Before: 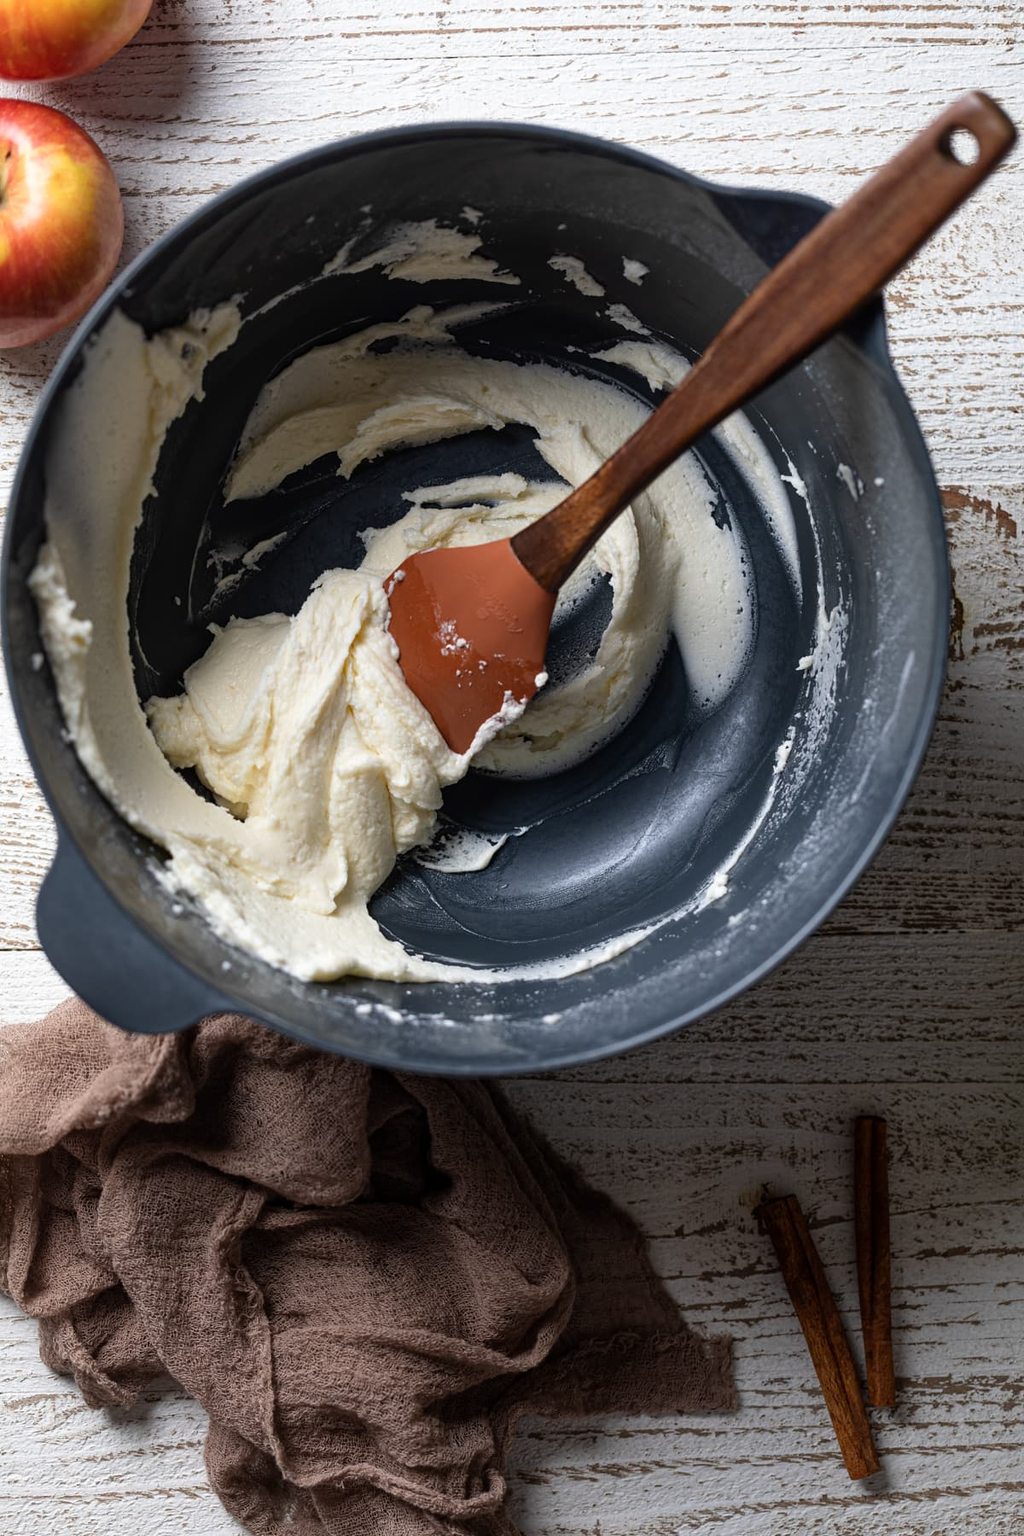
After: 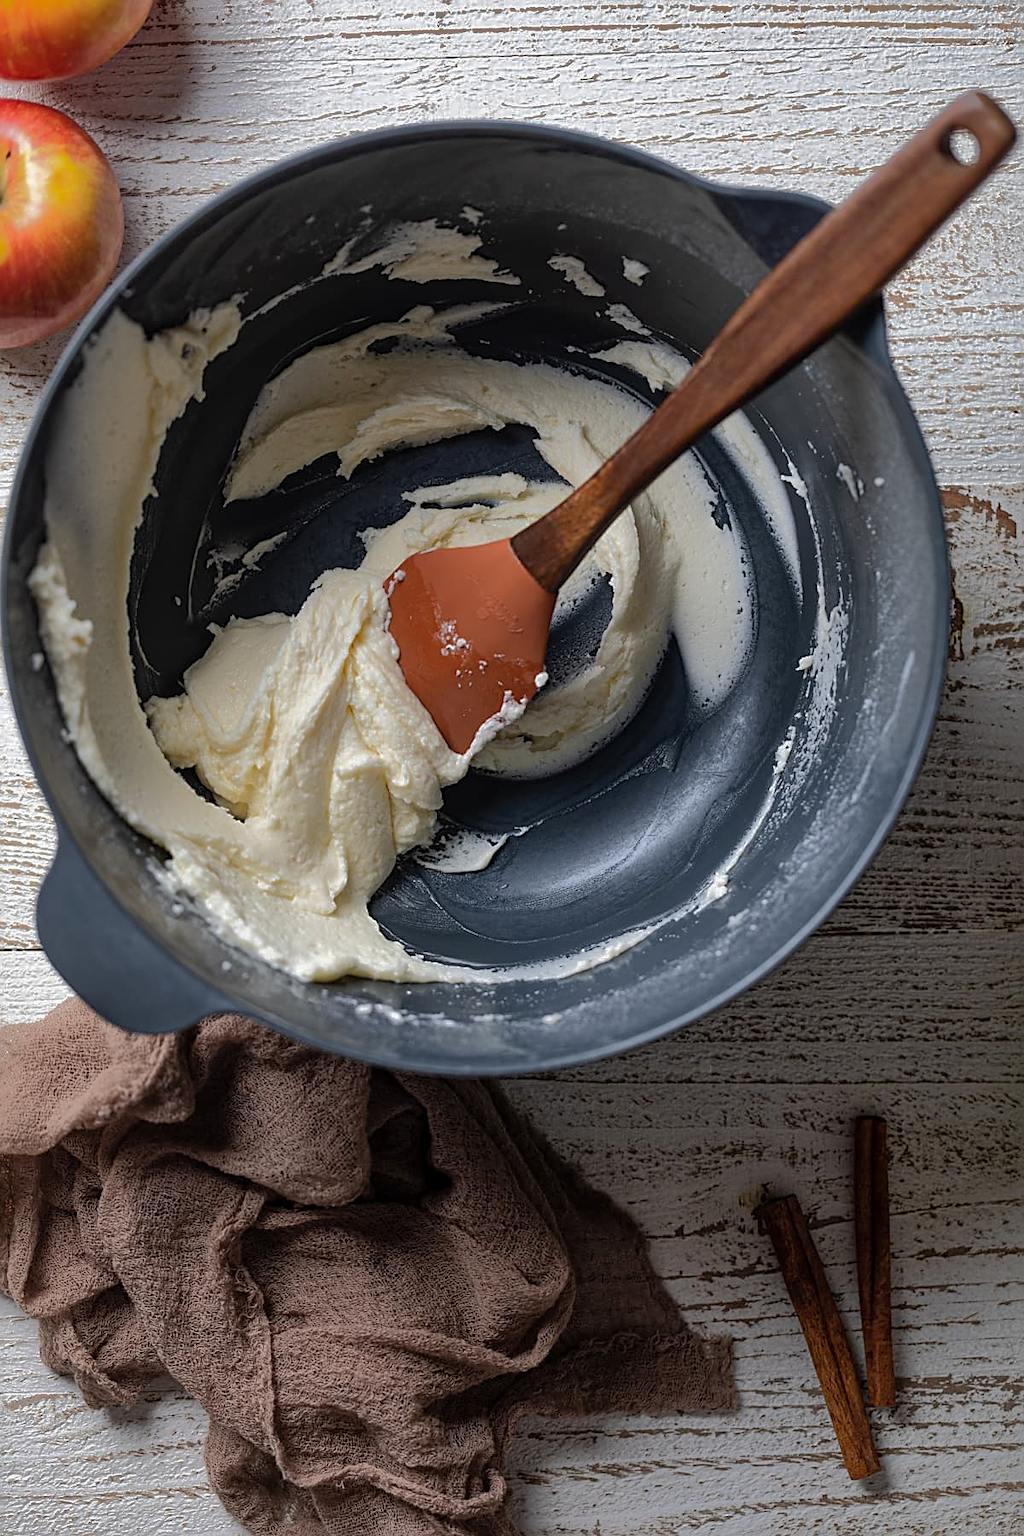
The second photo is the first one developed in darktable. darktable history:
sharpen: on, module defaults
tone equalizer: on, module defaults
shadows and highlights: shadows 38.43, highlights -74.54
